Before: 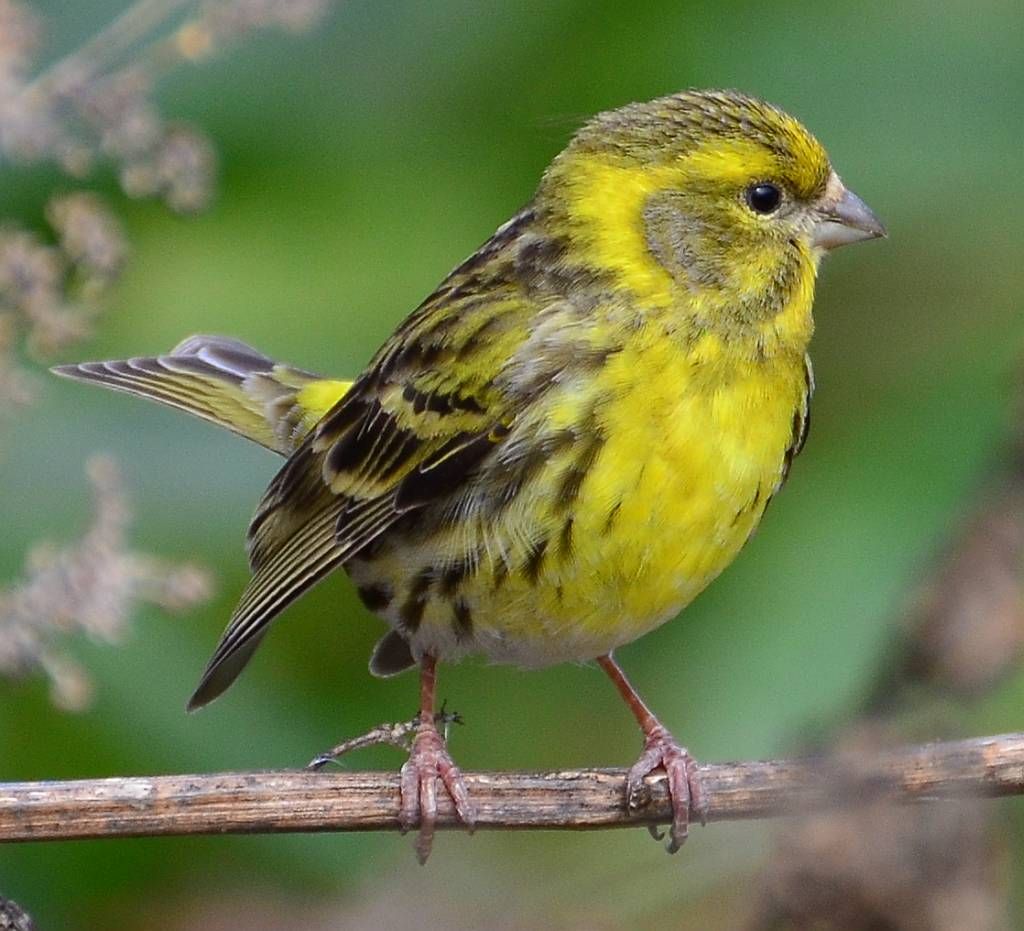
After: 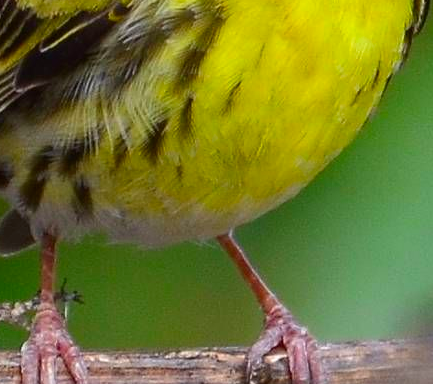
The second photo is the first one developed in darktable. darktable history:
color correction: highlights b* -0.001, saturation 1.3
crop: left 37.175%, top 45.244%, right 20.499%, bottom 13.475%
